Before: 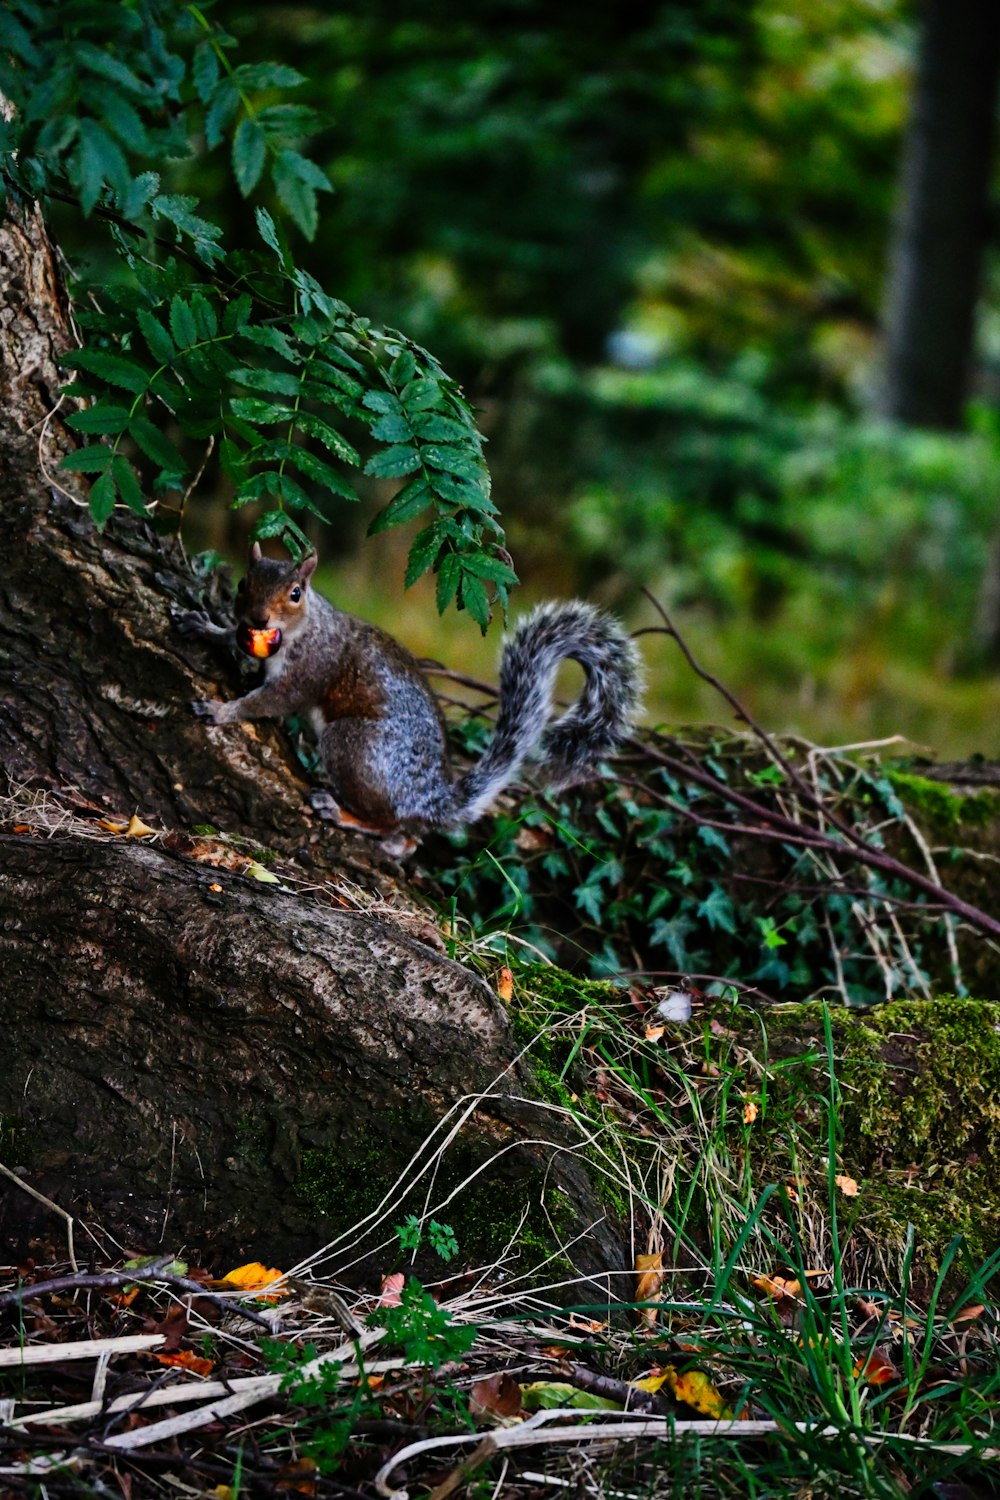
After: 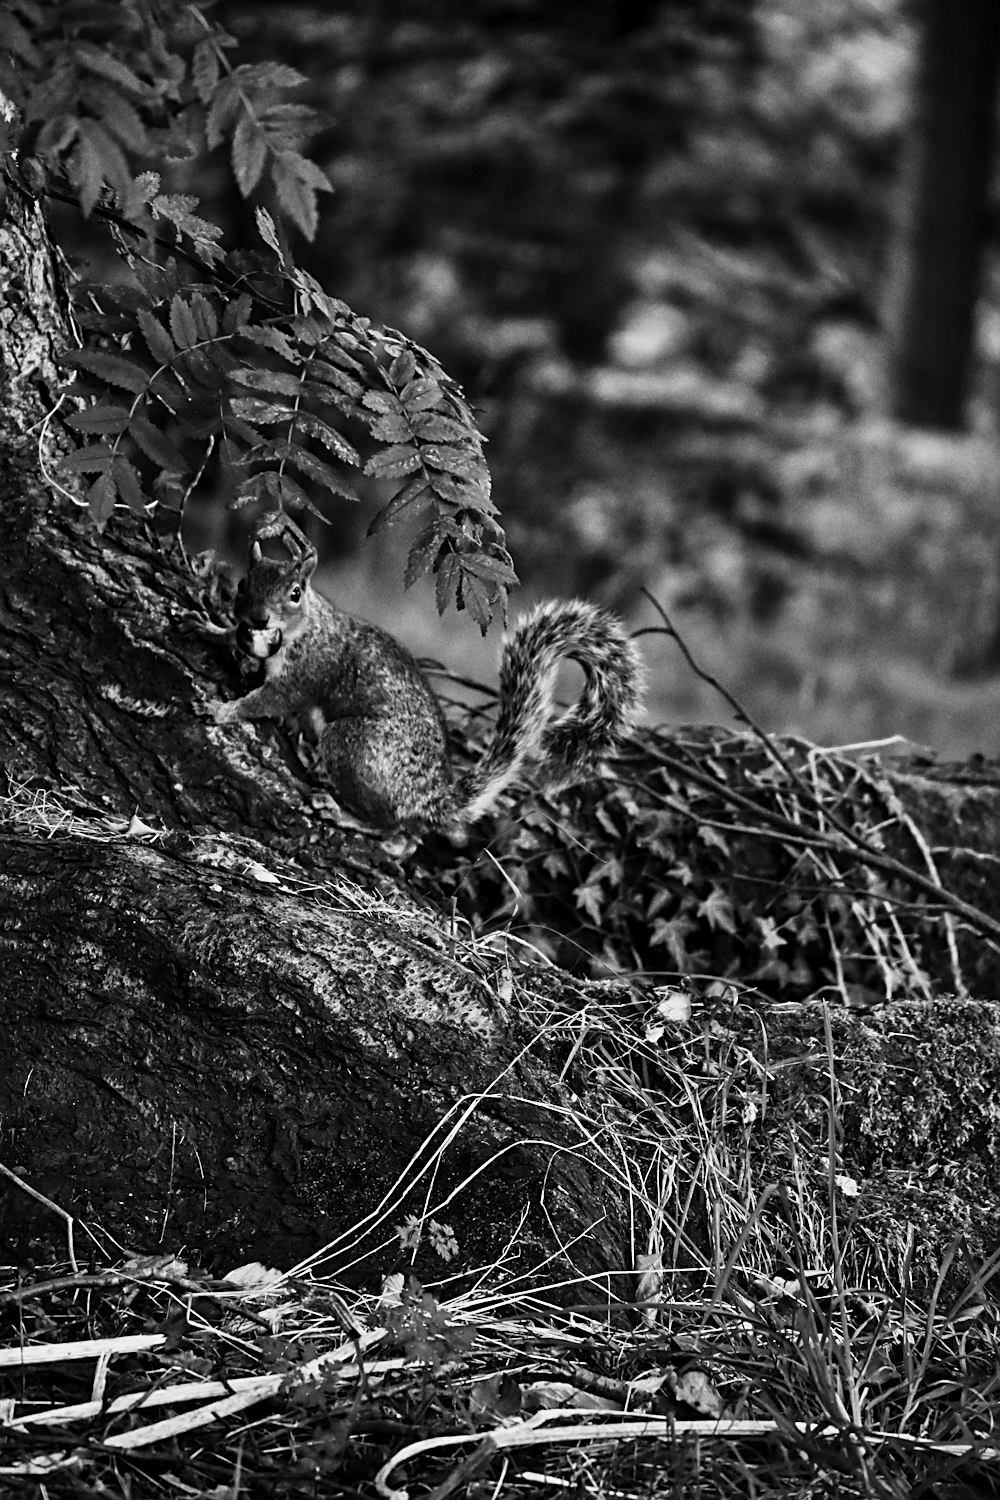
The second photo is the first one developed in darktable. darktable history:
contrast brightness saturation: contrast 0.2, brightness 0.16, saturation 0.22
white balance: red 0.982, blue 1.018
exposure: black level correction 0.001, compensate highlight preservation false
color balance rgb: linear chroma grading › global chroma 13.3%, global vibrance 41.49%
monochrome: on, module defaults
sharpen: on, module defaults
